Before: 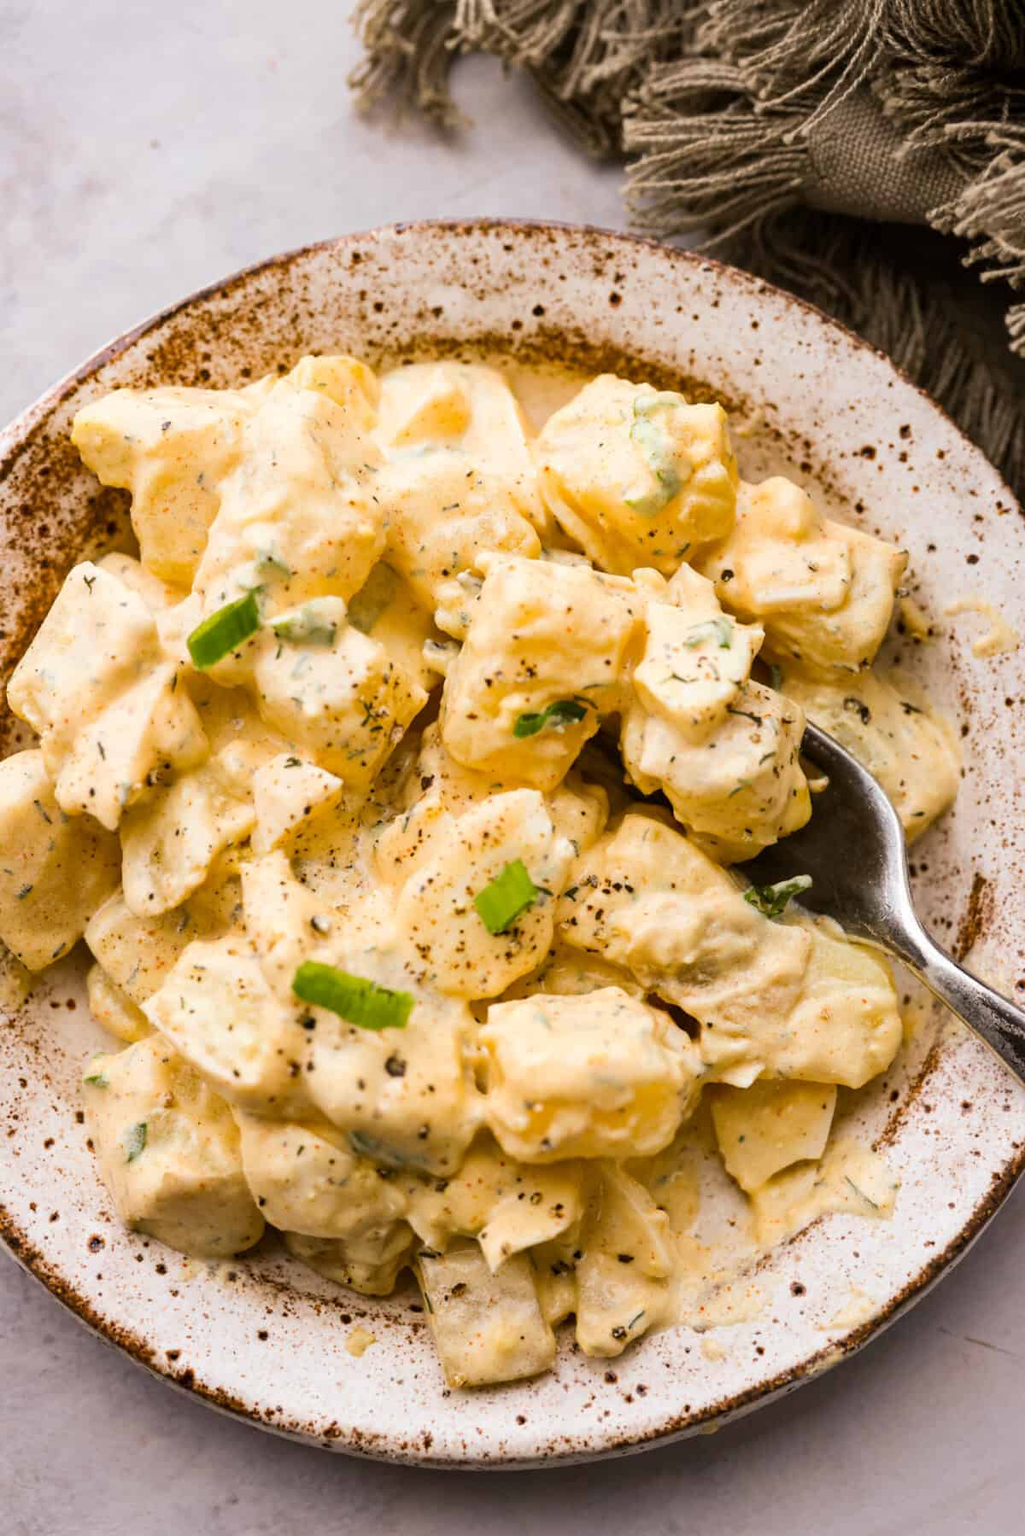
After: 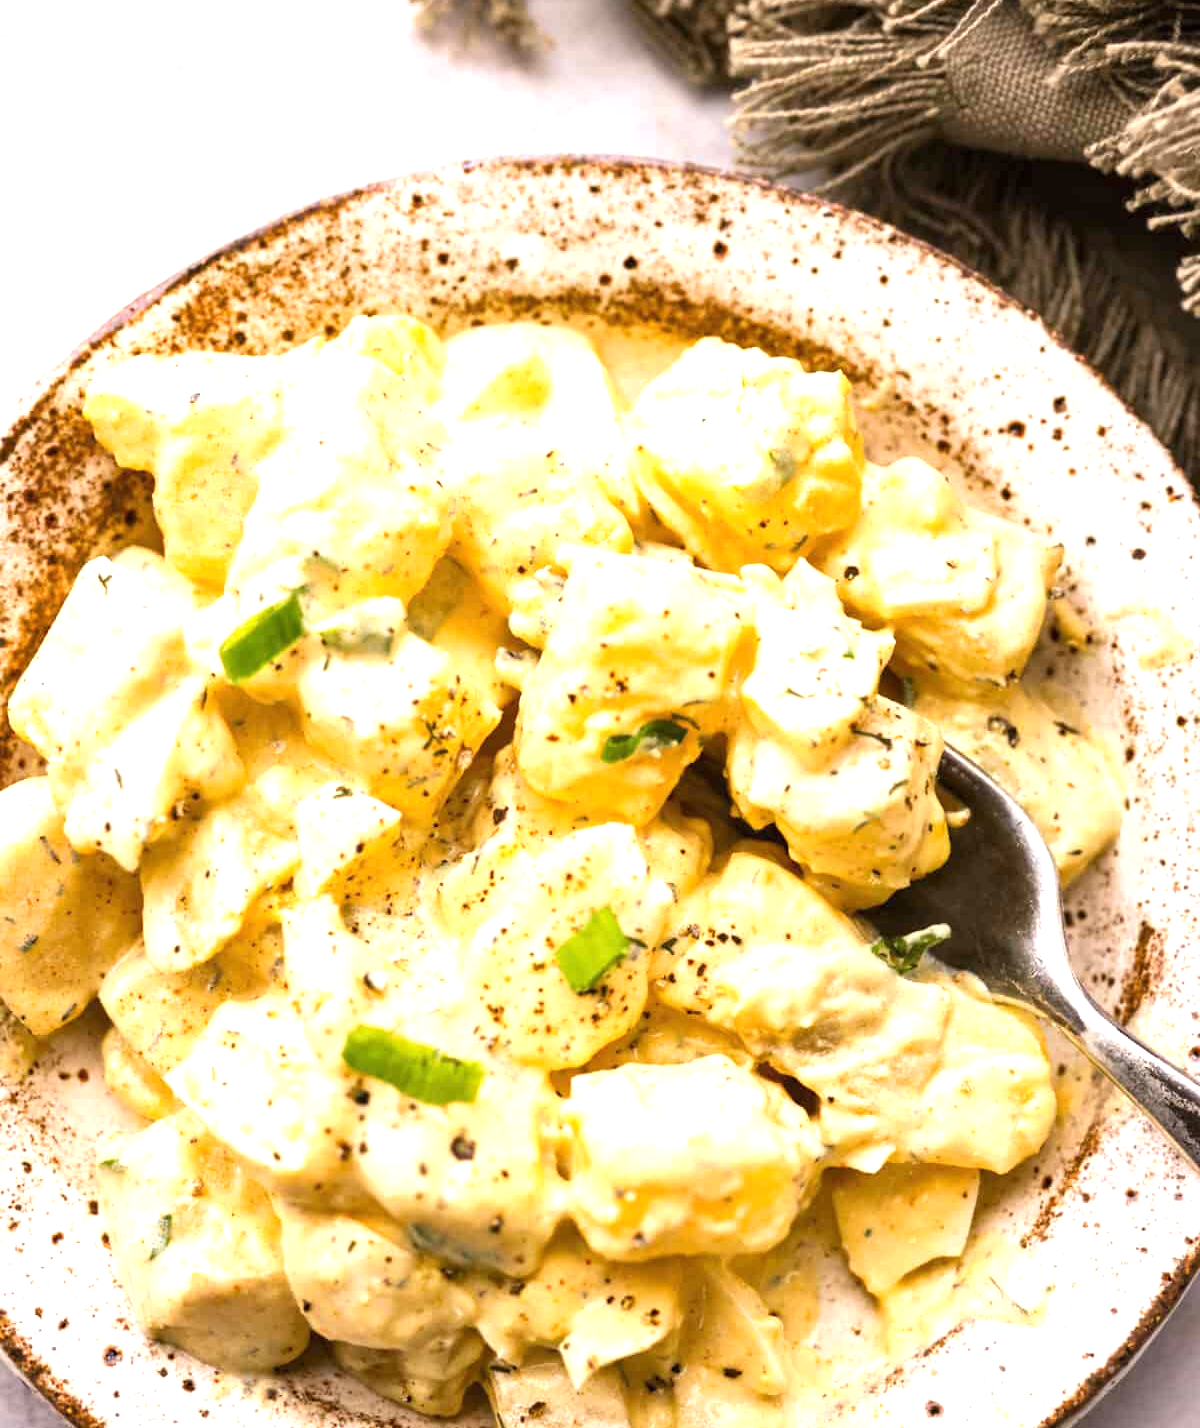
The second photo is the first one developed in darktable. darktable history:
crop and rotate: top 5.667%, bottom 14.937%
exposure: black level correction 0, exposure 0.953 EV, compensate exposure bias true, compensate highlight preservation false
